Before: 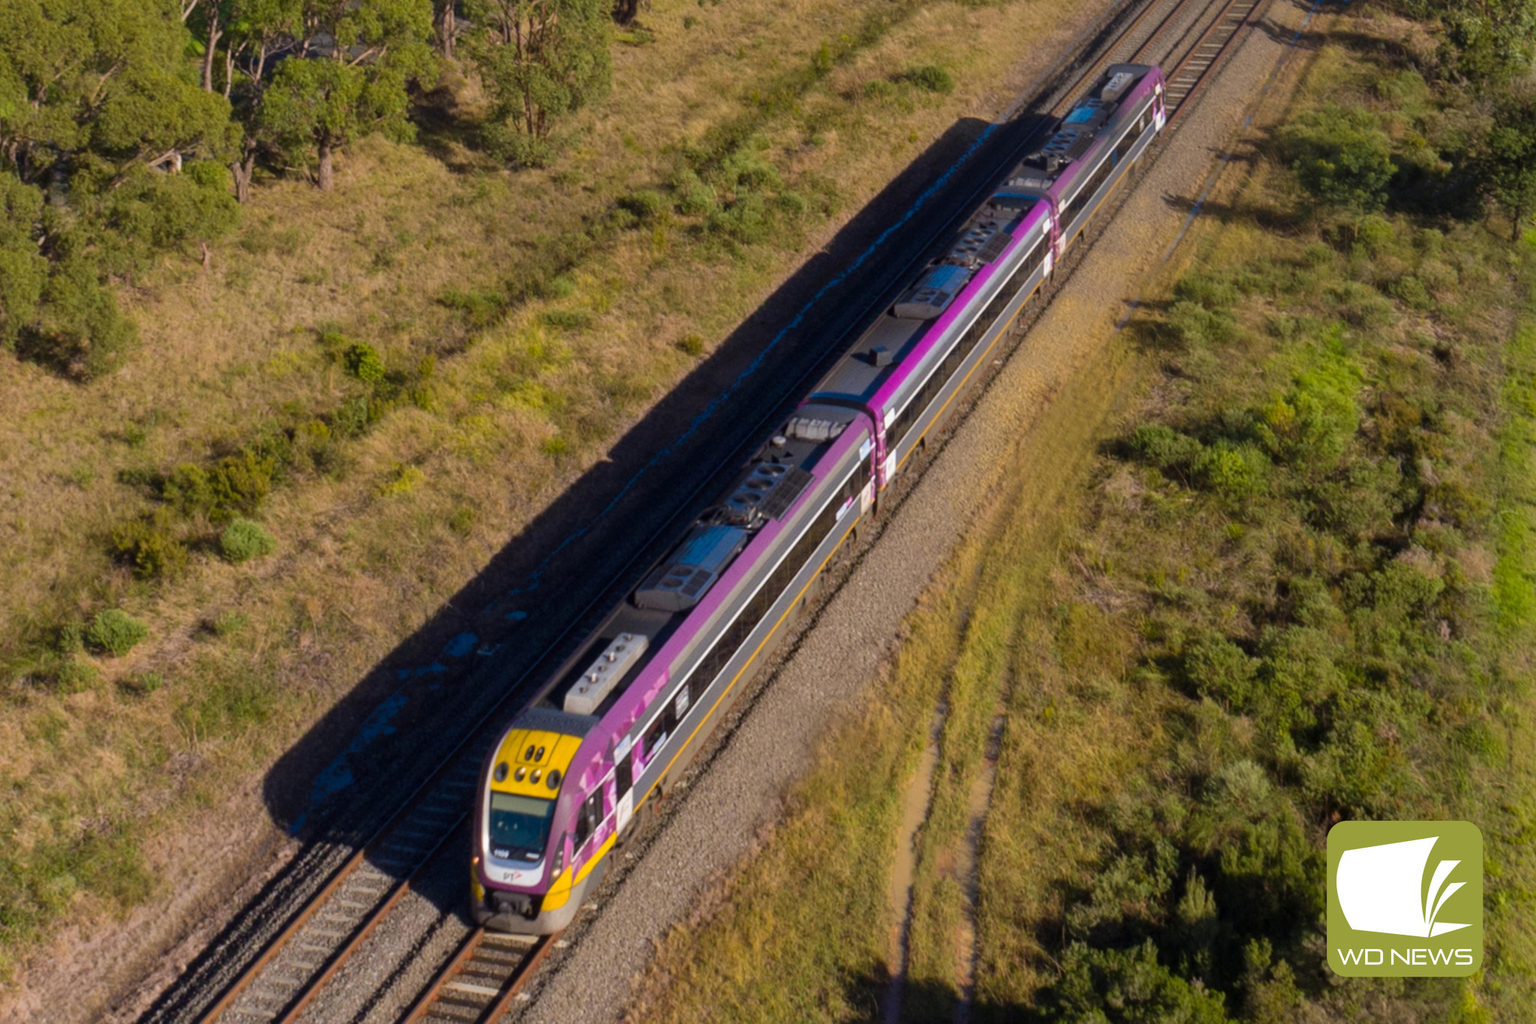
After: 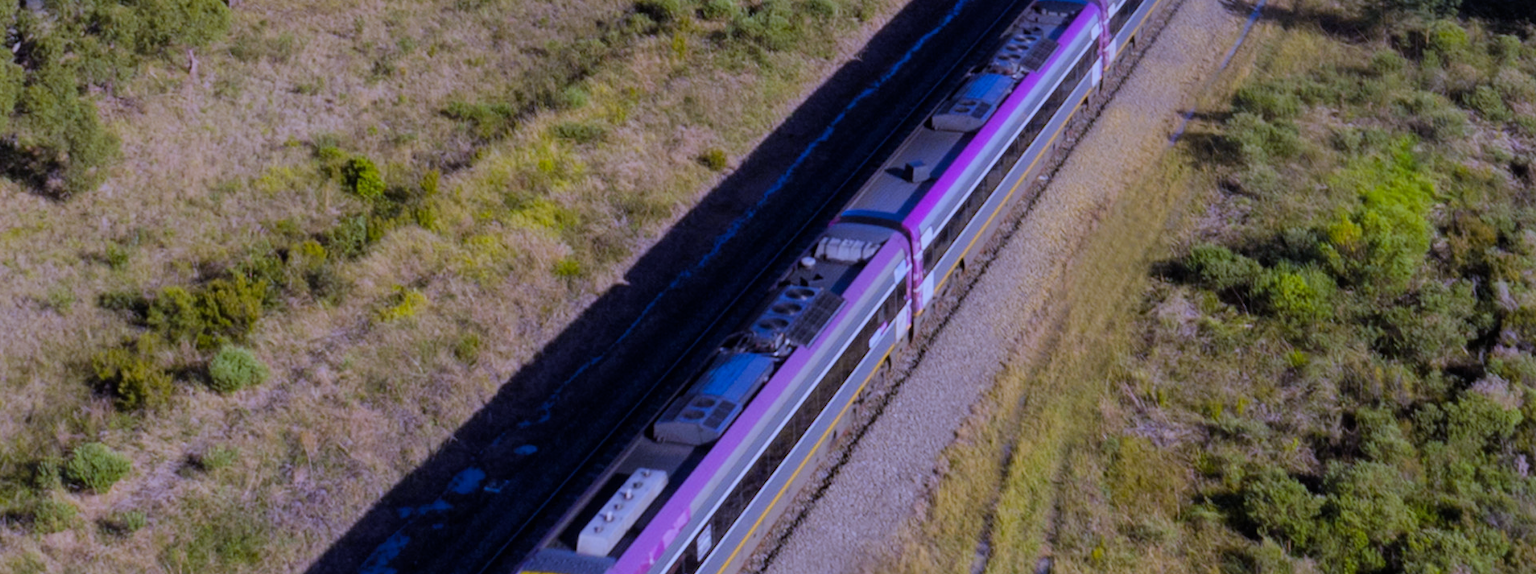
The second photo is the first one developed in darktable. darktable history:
filmic rgb: black relative exposure -7.65 EV, white relative exposure 4.56 EV, hardness 3.61
color correction: highlights a* -8, highlights b* 3.1
crop: left 1.744%, top 19.225%, right 5.069%, bottom 28.357%
white balance: red 0.98, blue 1.61
